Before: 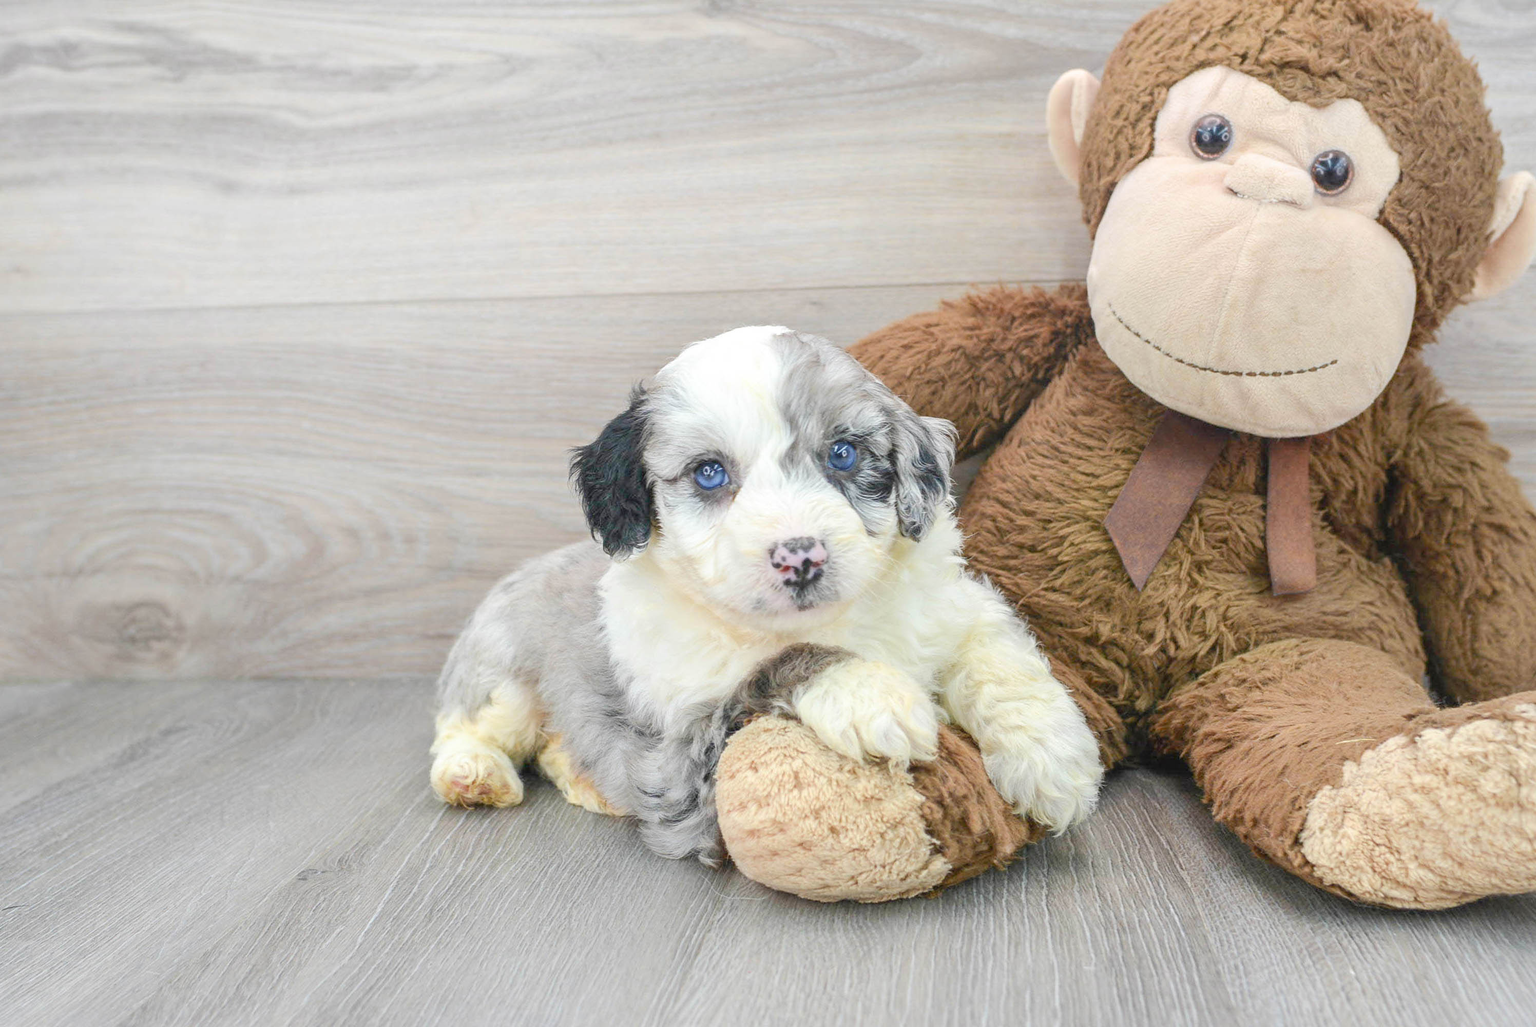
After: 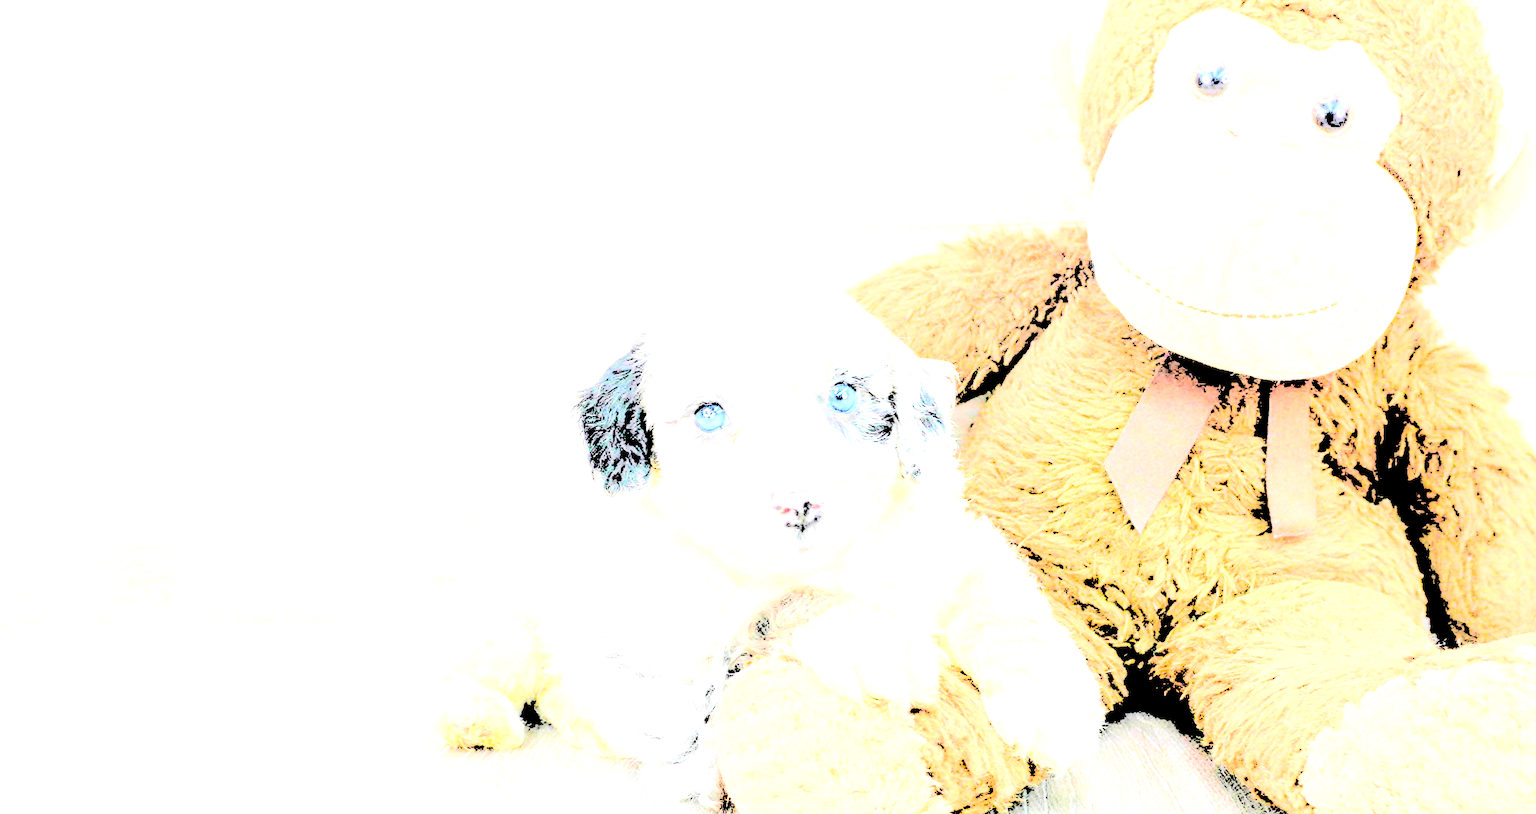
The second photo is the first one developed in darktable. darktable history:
crop and rotate: top 5.667%, bottom 14.937%
contrast brightness saturation: saturation -0.1
levels: levels [0.246, 0.246, 0.506]
